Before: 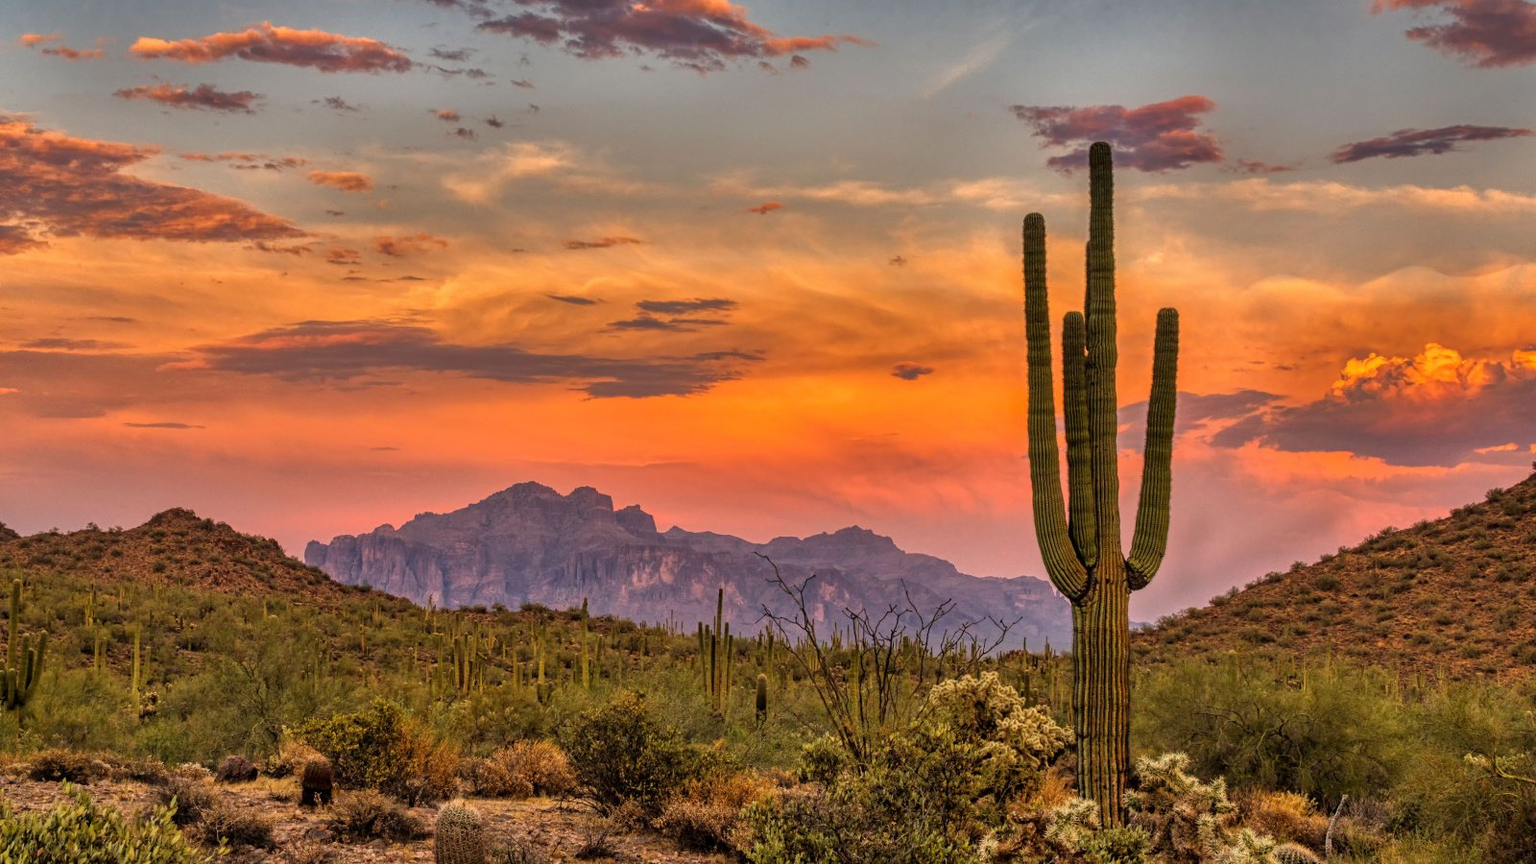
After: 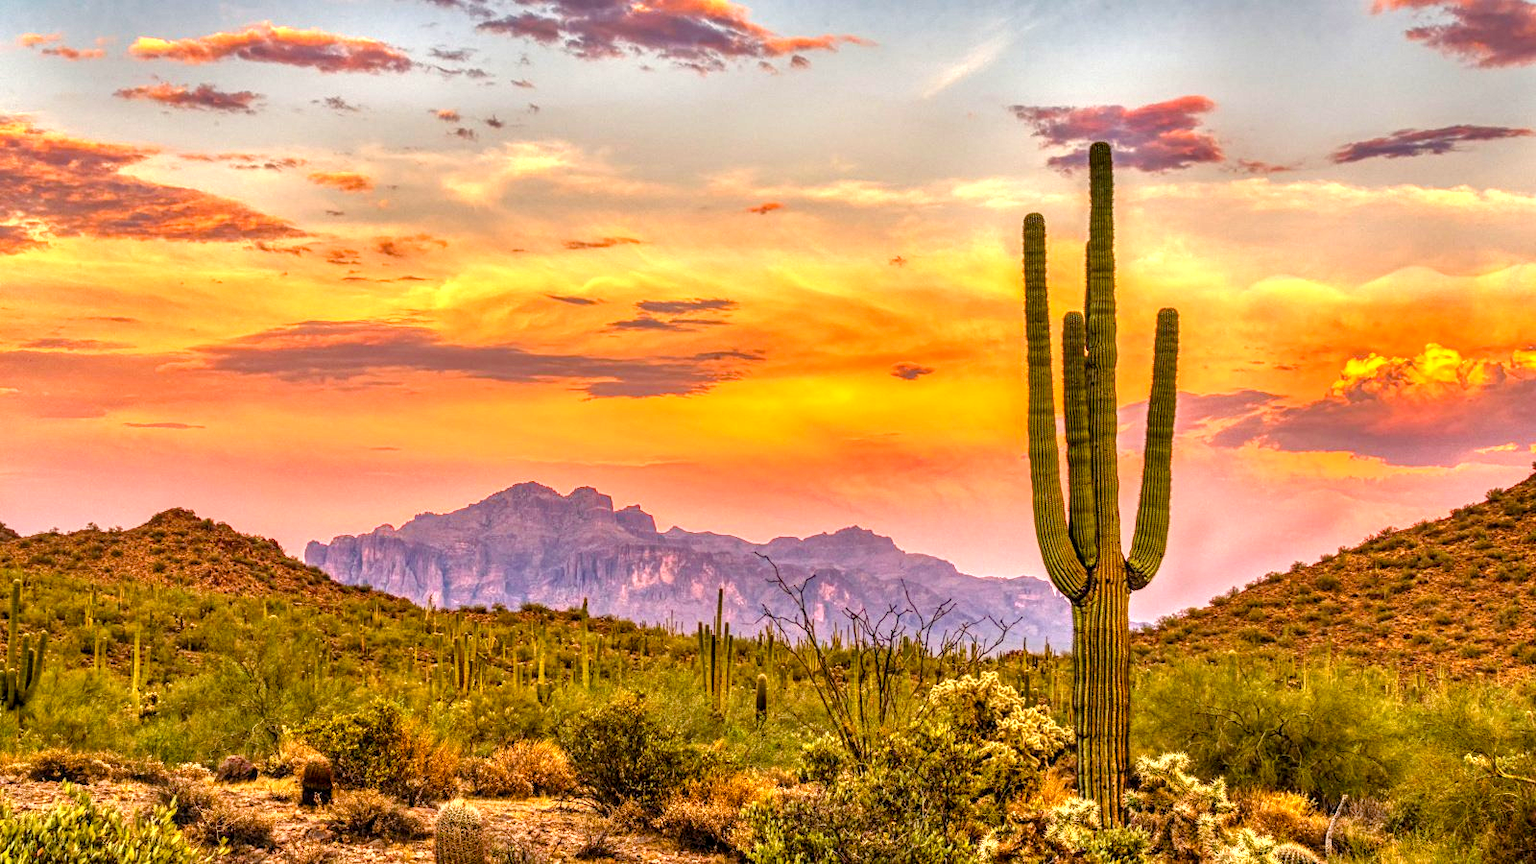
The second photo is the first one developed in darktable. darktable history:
exposure: black level correction 0, exposure 1.199 EV, compensate exposure bias true, compensate highlight preservation false
color balance rgb: perceptual saturation grading › global saturation 34.61%, perceptual saturation grading › highlights -29.924%, perceptual saturation grading › shadows 34.761%, global vibrance 20.365%
local contrast: on, module defaults
